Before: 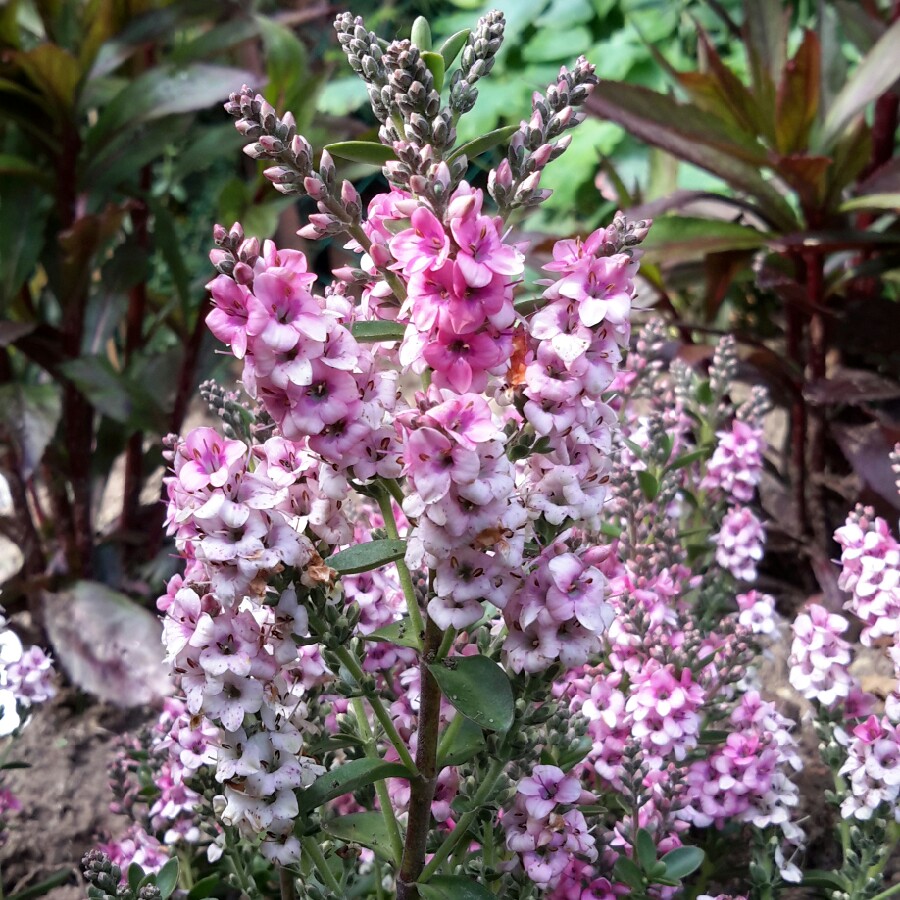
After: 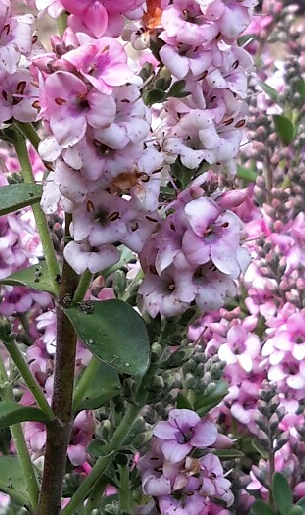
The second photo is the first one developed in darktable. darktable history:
crop: left 40.456%, top 39.644%, right 25.565%, bottom 3.107%
sharpen: radius 1.039
